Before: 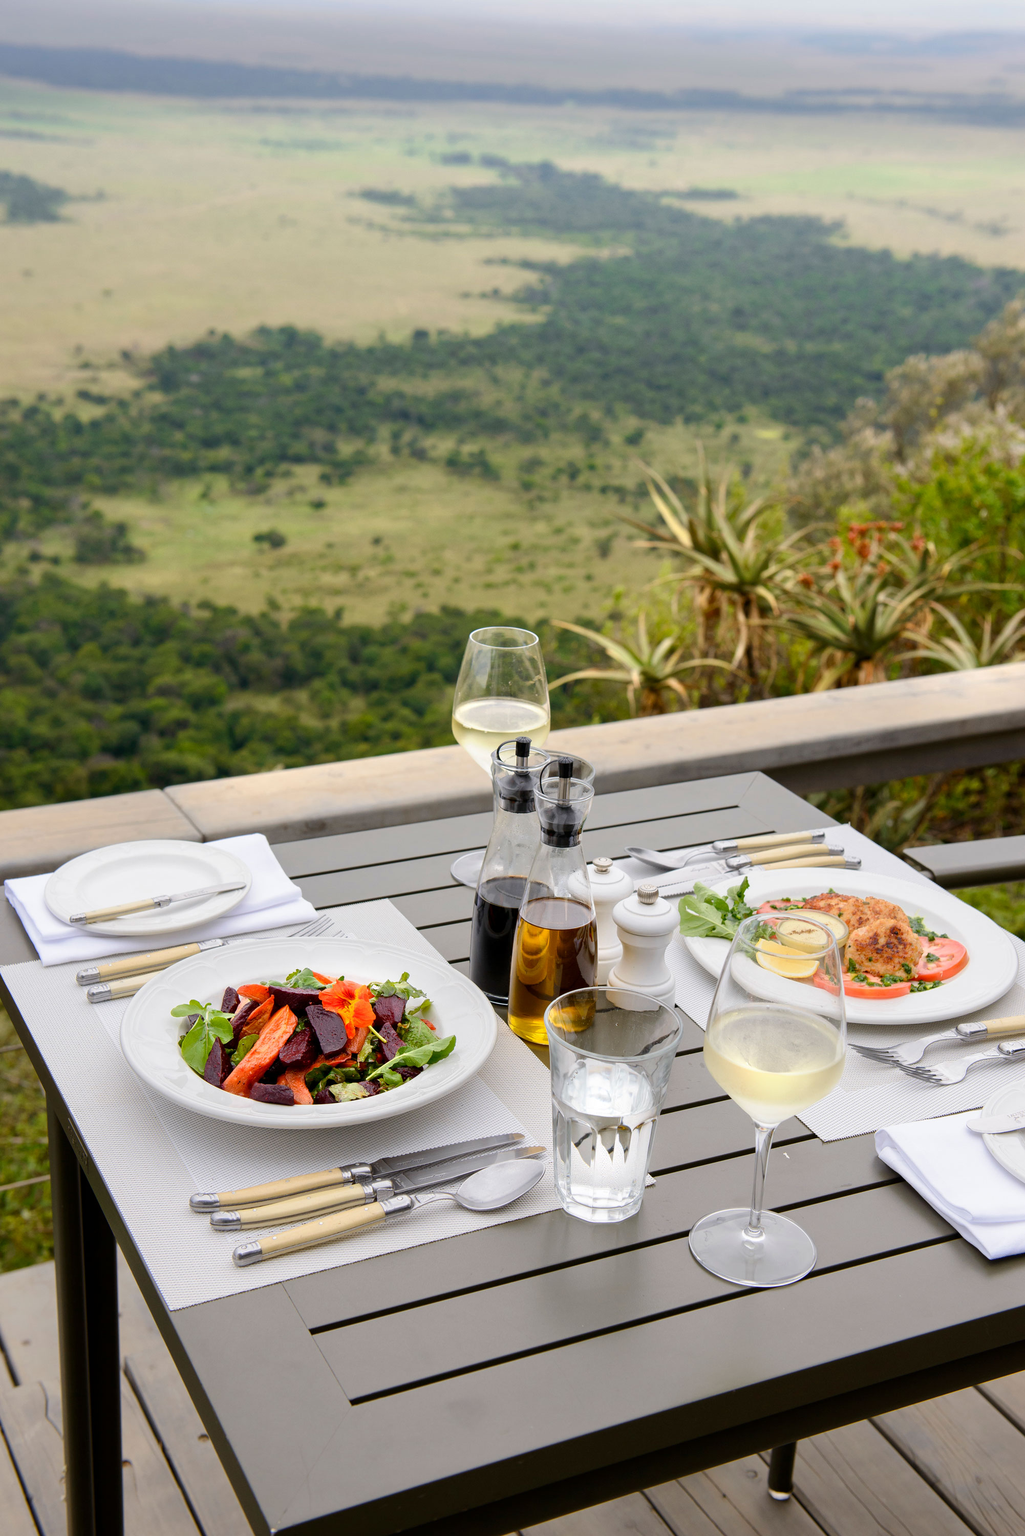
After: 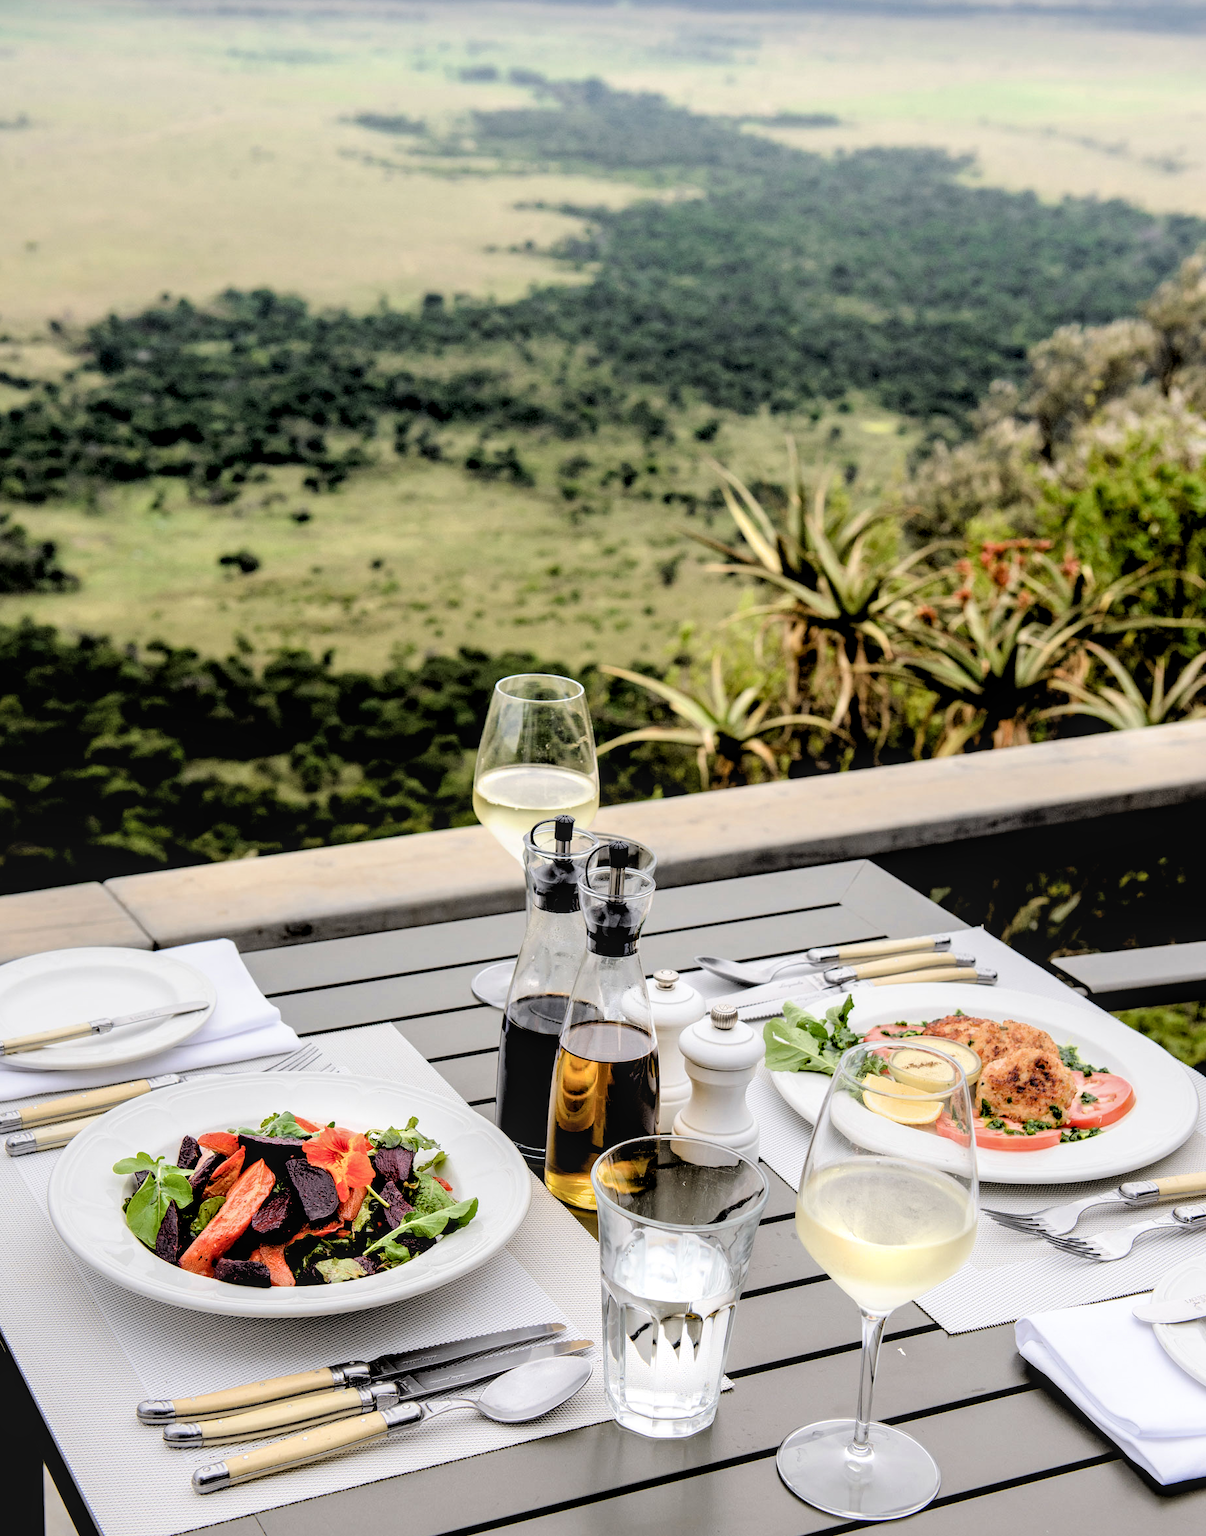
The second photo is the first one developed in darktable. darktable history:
crop: left 8.093%, top 6.592%, bottom 15.35%
local contrast: on, module defaults
filmic rgb: middle gray luminance 13.59%, black relative exposure -1.85 EV, white relative exposure 3.08 EV, target black luminance 0%, hardness 1.81, latitude 59.03%, contrast 1.737, highlights saturation mix 5.73%, shadows ↔ highlights balance -36.96%, color science v6 (2022)
